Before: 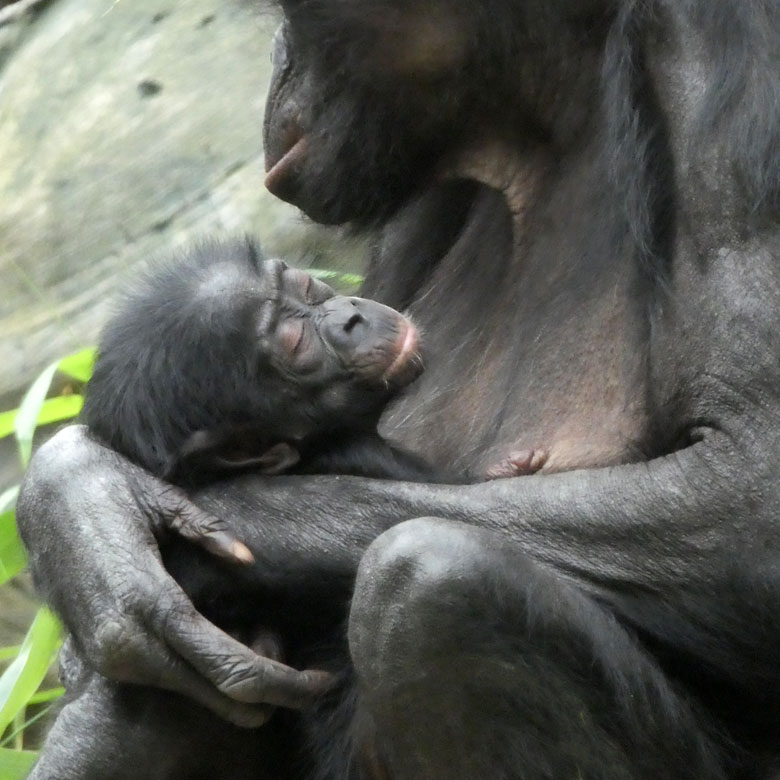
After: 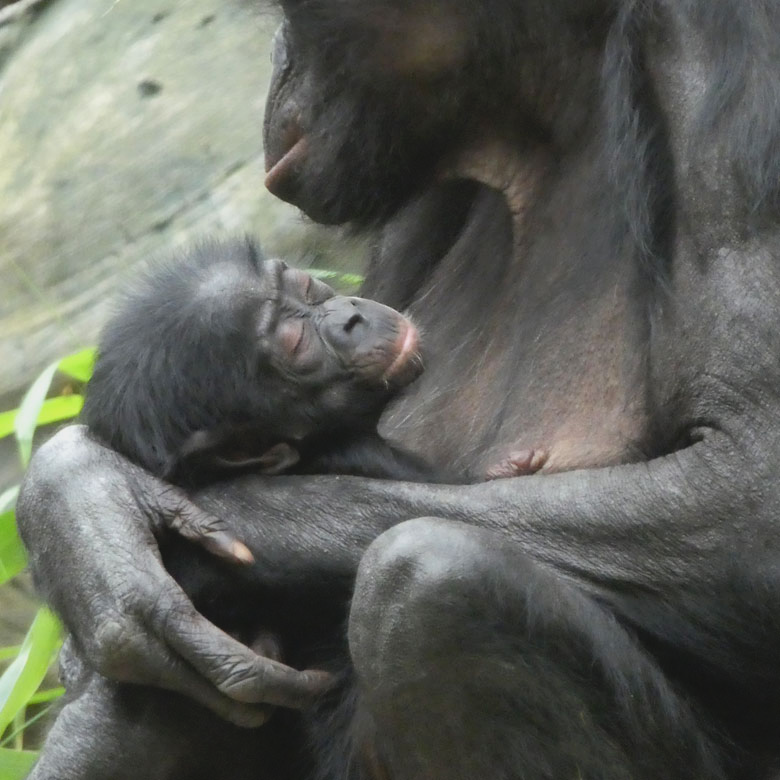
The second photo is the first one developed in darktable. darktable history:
contrast brightness saturation: contrast -0.128
